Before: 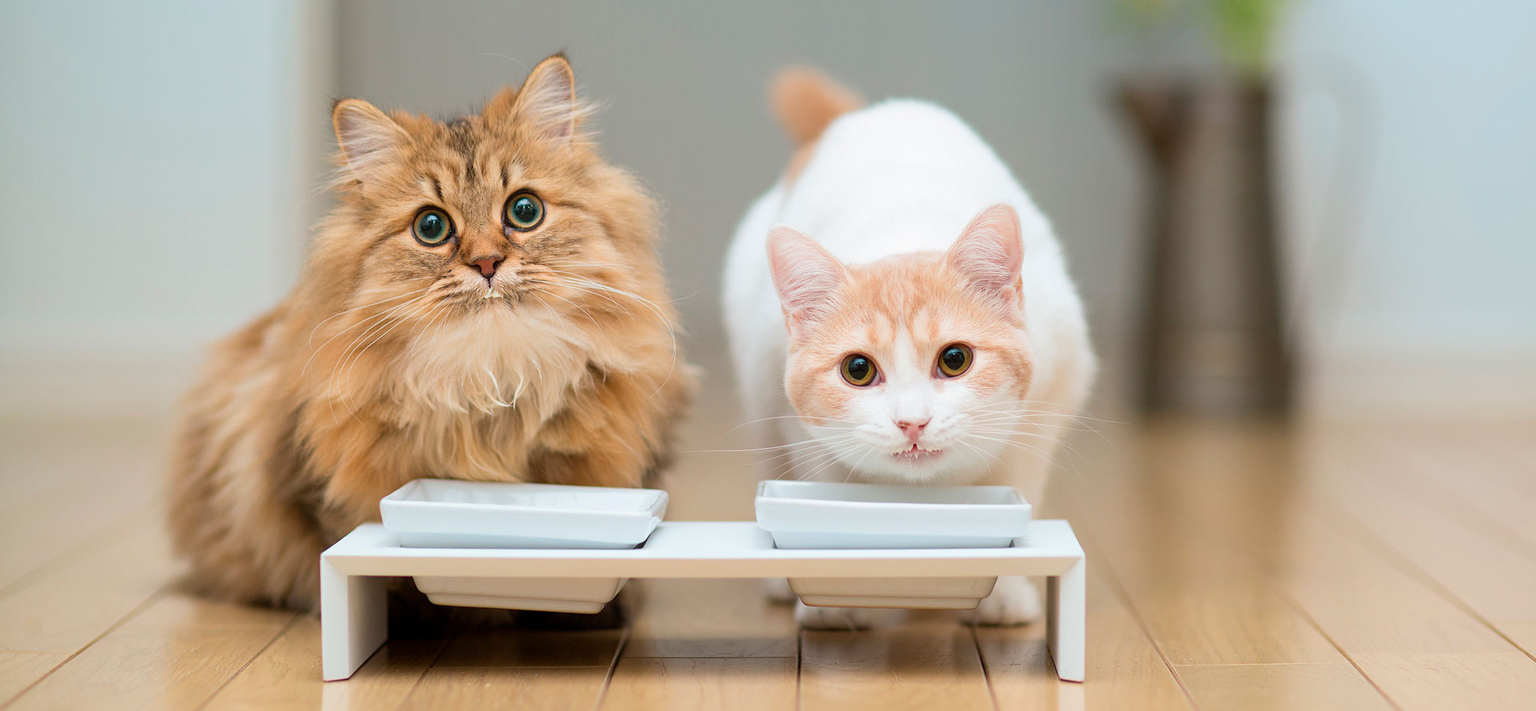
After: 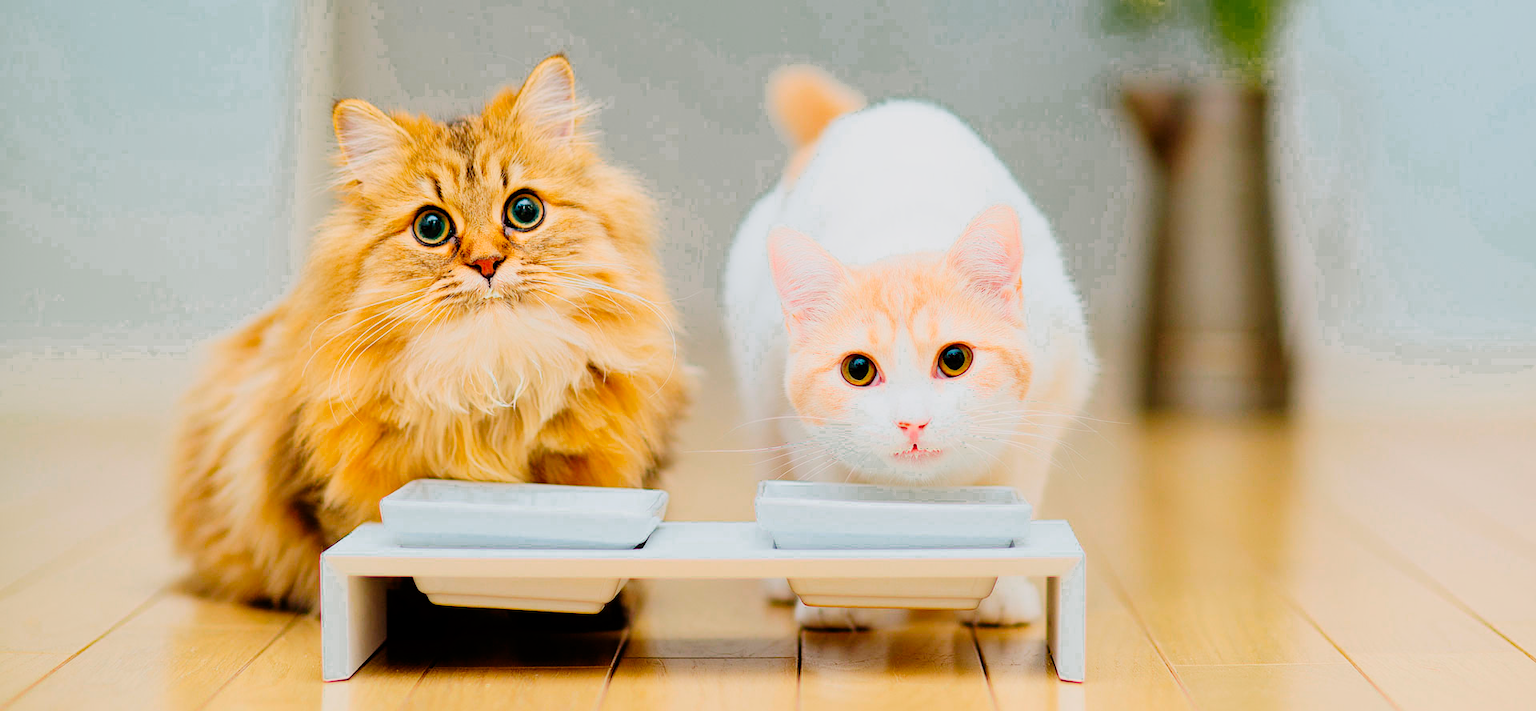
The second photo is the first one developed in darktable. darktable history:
color zones: curves: ch0 [(0.25, 0.5) (0.347, 0.092) (0.75, 0.5)]; ch1 [(0.25, 0.5) (0.33, 0.51) (0.75, 0.5)]
filmic rgb: black relative exposure -8.79 EV, white relative exposure 4.98 EV, threshold 6 EV, target black luminance 0%, hardness 3.77, latitude 66.34%, contrast 0.822, highlights saturation mix 10%, shadows ↔ highlights balance 20%, add noise in highlights 0.1, color science v4 (2020), iterations of high-quality reconstruction 0, type of noise poissonian, enable highlight reconstruction true
tone curve: curves: ch0 [(0, 0) (0.003, 0.003) (0.011, 0.005) (0.025, 0.008) (0.044, 0.012) (0.069, 0.02) (0.1, 0.031) (0.136, 0.047) (0.177, 0.088) (0.224, 0.141) (0.277, 0.222) (0.335, 0.32) (0.399, 0.422) (0.468, 0.523) (0.543, 0.621) (0.623, 0.715) (0.709, 0.796) (0.801, 0.88) (0.898, 0.962) (1, 1)], preserve colors none
exposure: black level correction 0.005, exposure 0.286 EV, compensate highlight preservation false
